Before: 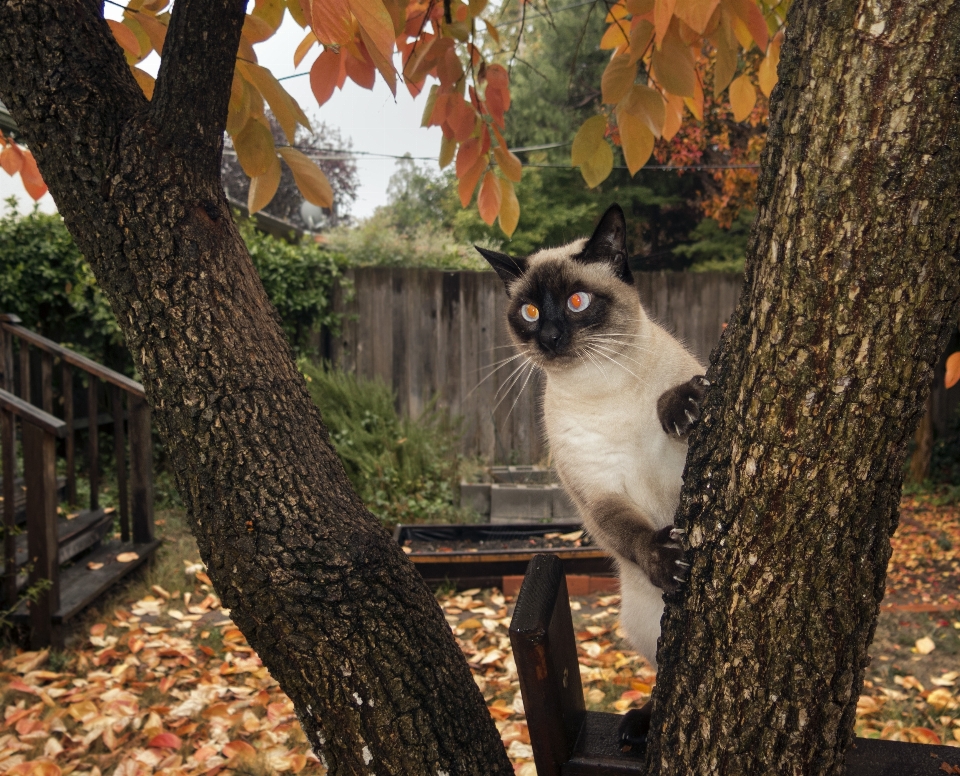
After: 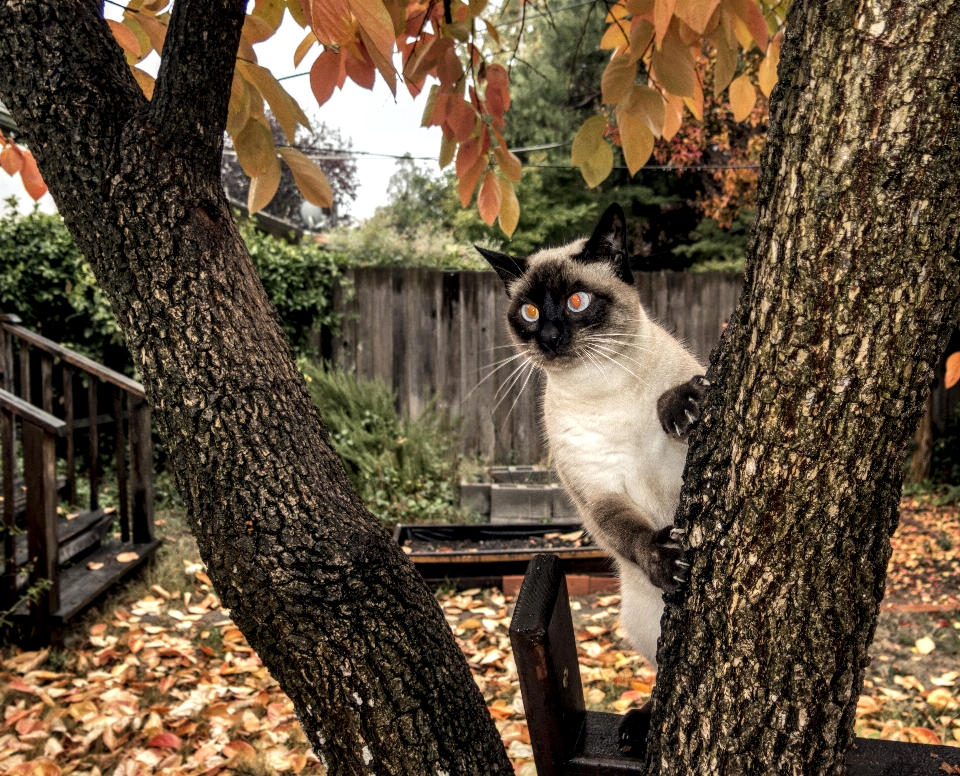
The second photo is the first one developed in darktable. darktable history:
local contrast: highlights 20%, shadows 70%, detail 170%
grain: coarseness 0.09 ISO, strength 10%
shadows and highlights: radius 108.52, shadows 44.07, highlights -67.8, low approximation 0.01, soften with gaussian
